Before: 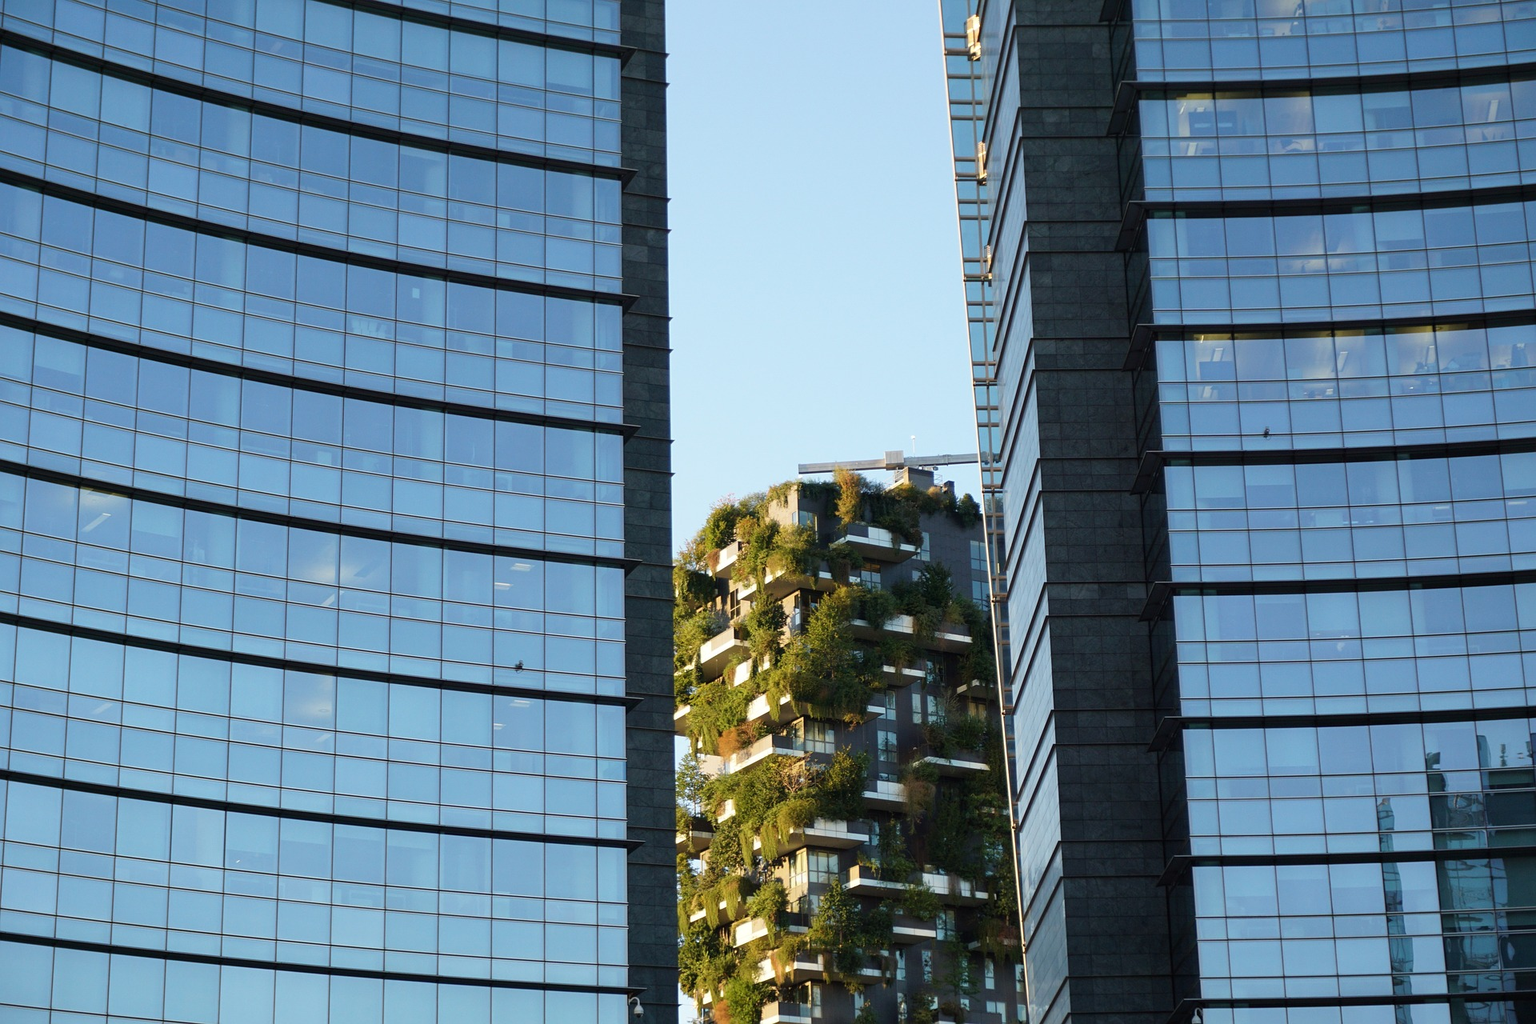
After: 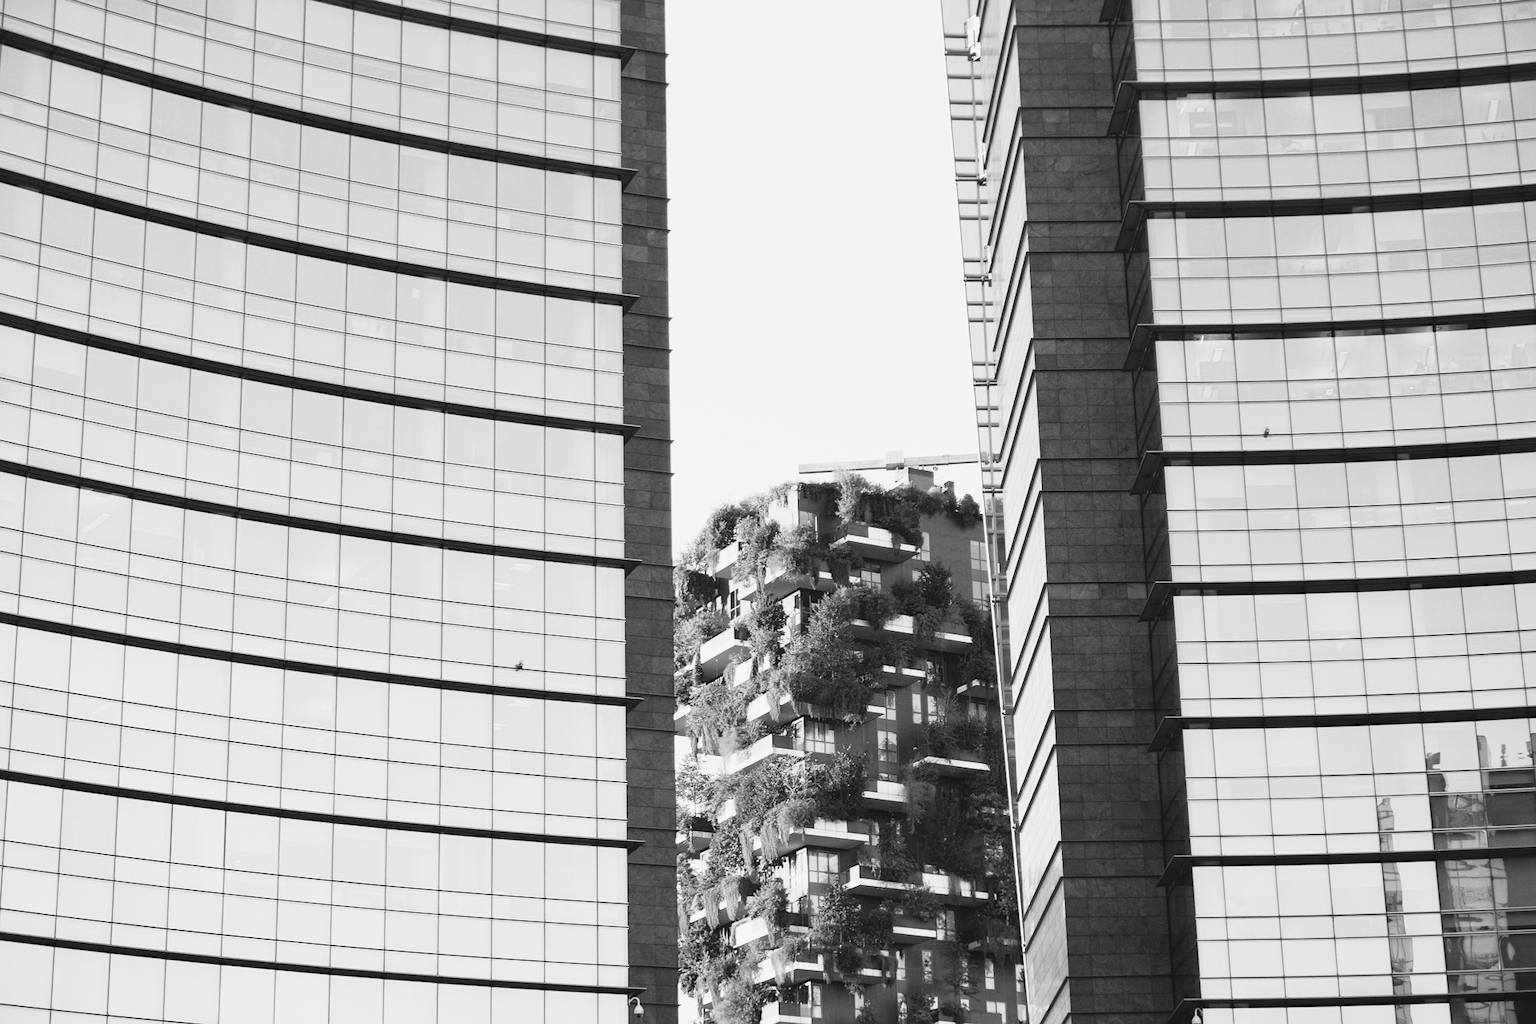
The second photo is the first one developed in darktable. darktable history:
tone curve: curves: ch0 [(0, 0.052) (0.207, 0.35) (0.392, 0.592) (0.54, 0.803) (0.725, 0.922) (0.99, 0.974)], color space Lab, independent channels, preserve colors none
color calibration "t3mujinpack channel mixer": output gray [0.18, 0.41, 0.41, 0], gray › normalize channels true, illuminant same as pipeline (D50), adaptation XYZ, x 0.346, y 0.359, gamut compression 0
